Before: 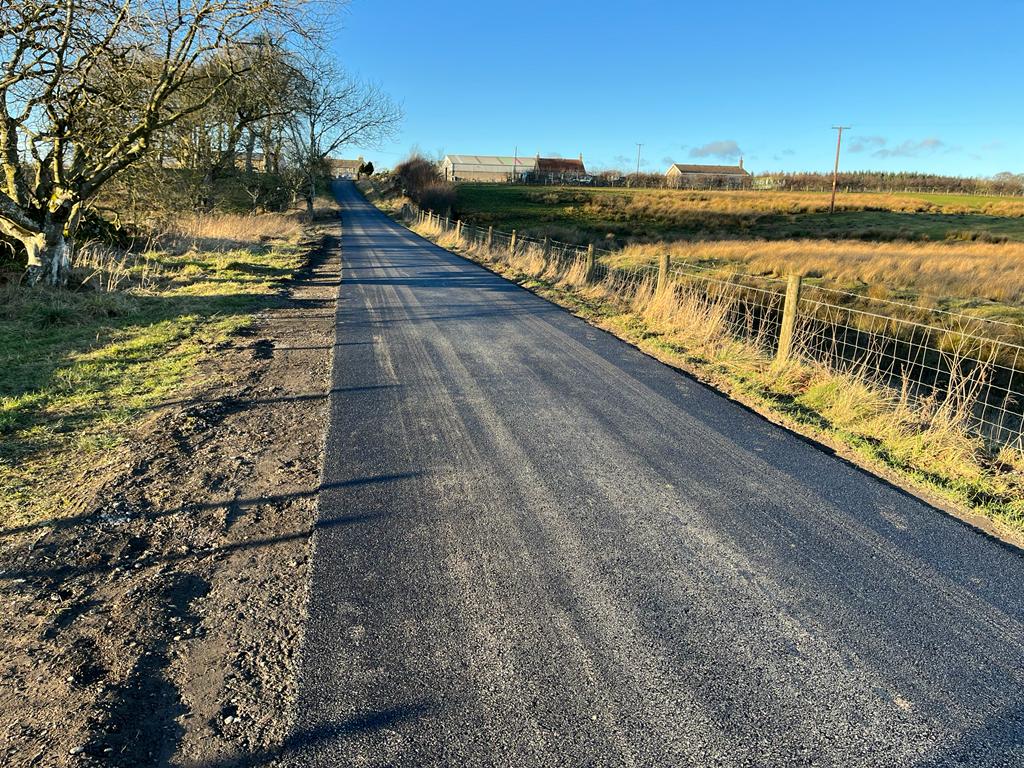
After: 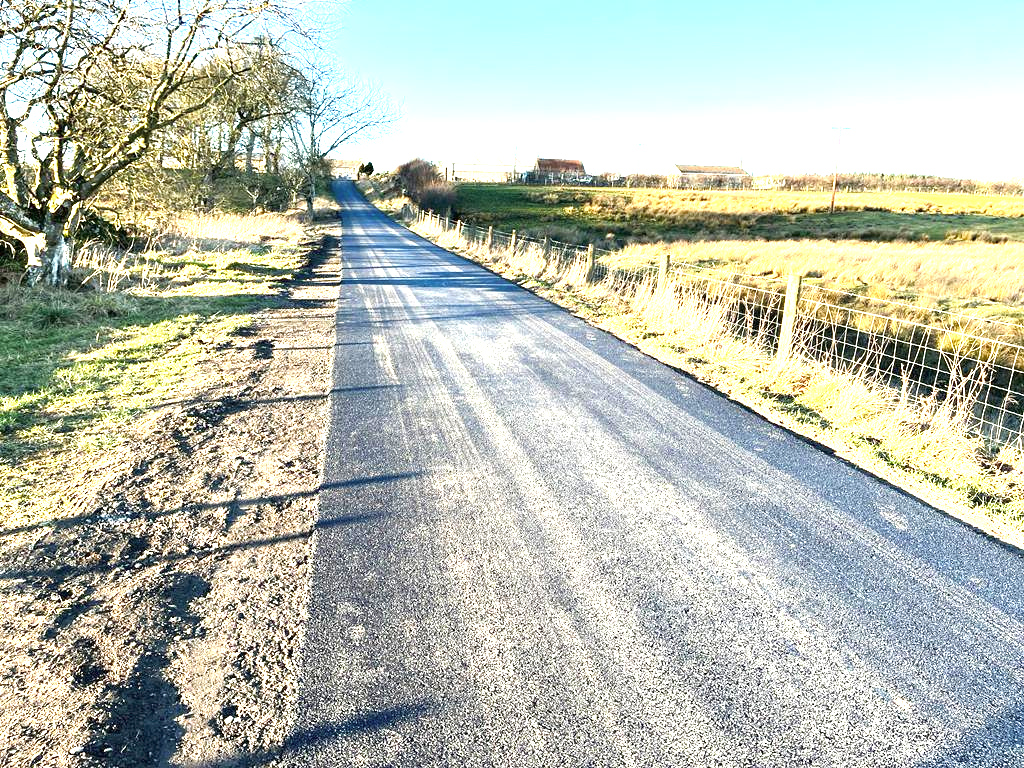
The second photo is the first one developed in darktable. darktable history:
exposure: exposure 2 EV, compensate highlight preservation false
color balance rgb: shadows fall-off 101%, linear chroma grading › mid-tones 7.63%, perceptual saturation grading › mid-tones 11.68%, mask middle-gray fulcrum 22.45%, global vibrance 10.11%, saturation formula JzAzBz (2021)
contrast brightness saturation: saturation -0.17
